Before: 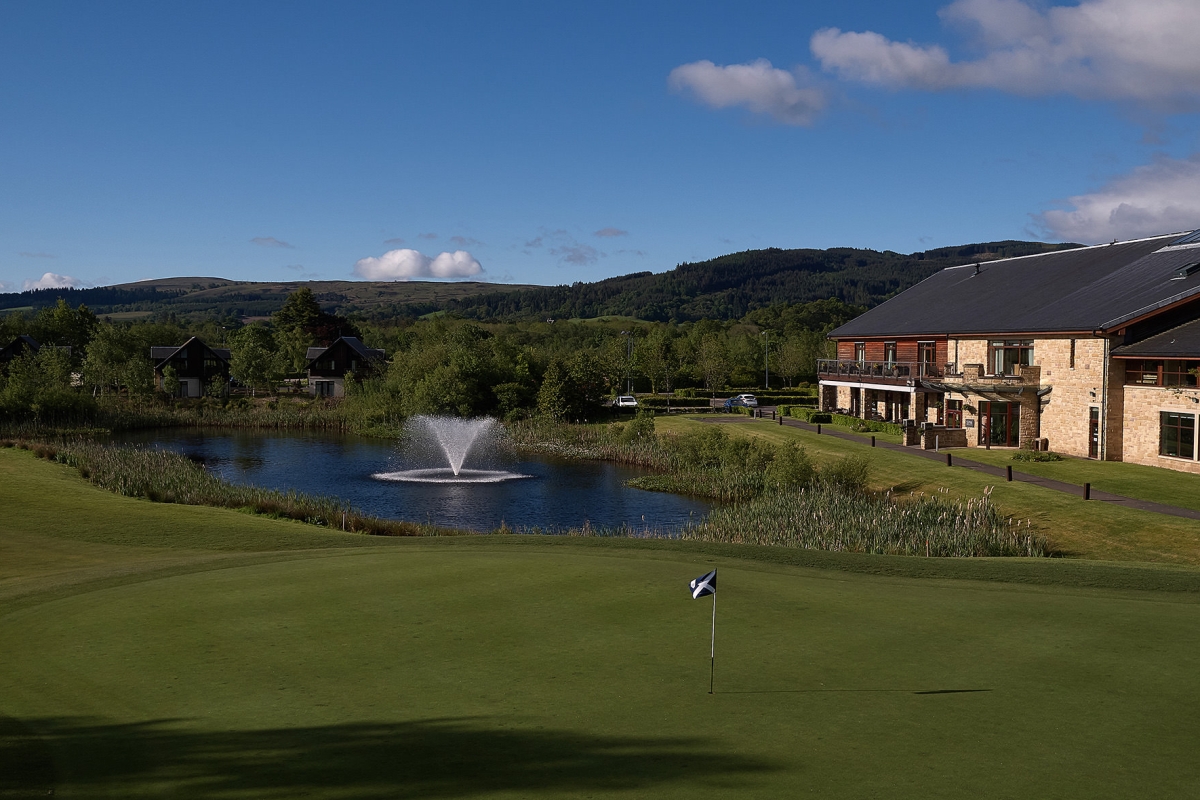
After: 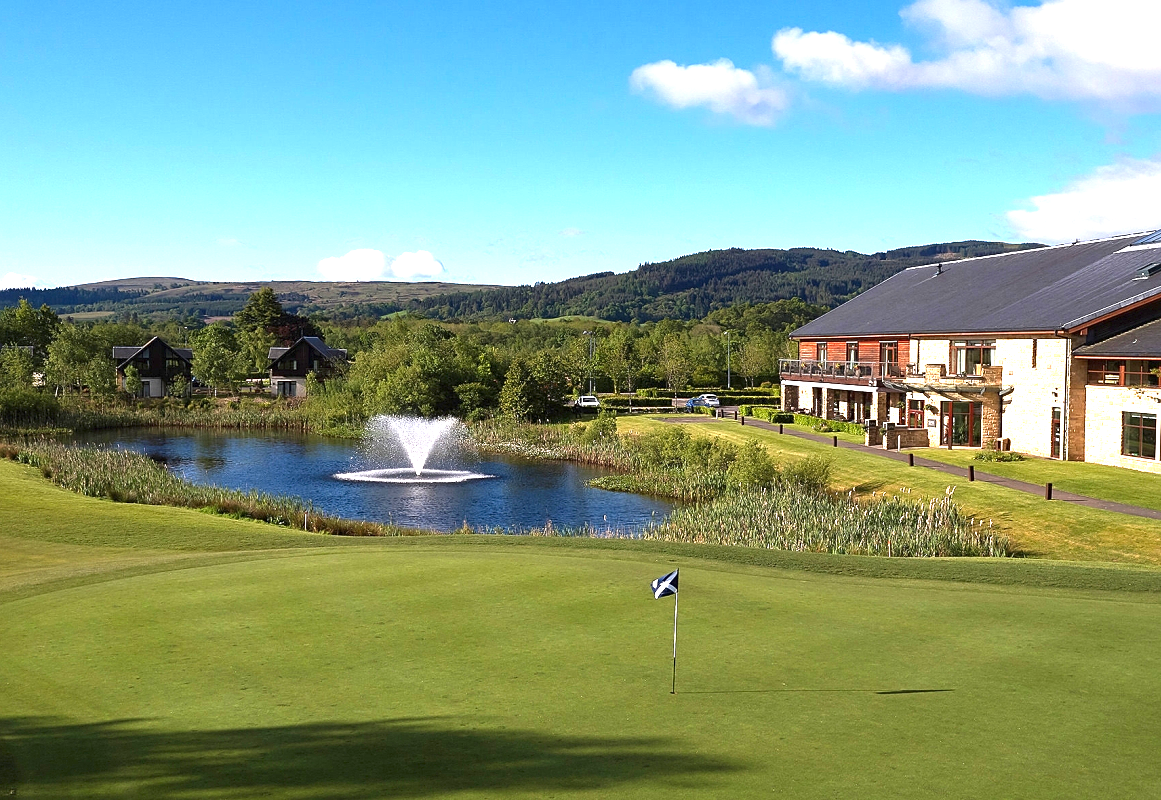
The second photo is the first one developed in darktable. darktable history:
contrast brightness saturation: saturation 0.132
sharpen: amount 0.206
crop and rotate: left 3.176%
exposure: exposure 1.995 EV, compensate highlight preservation false
